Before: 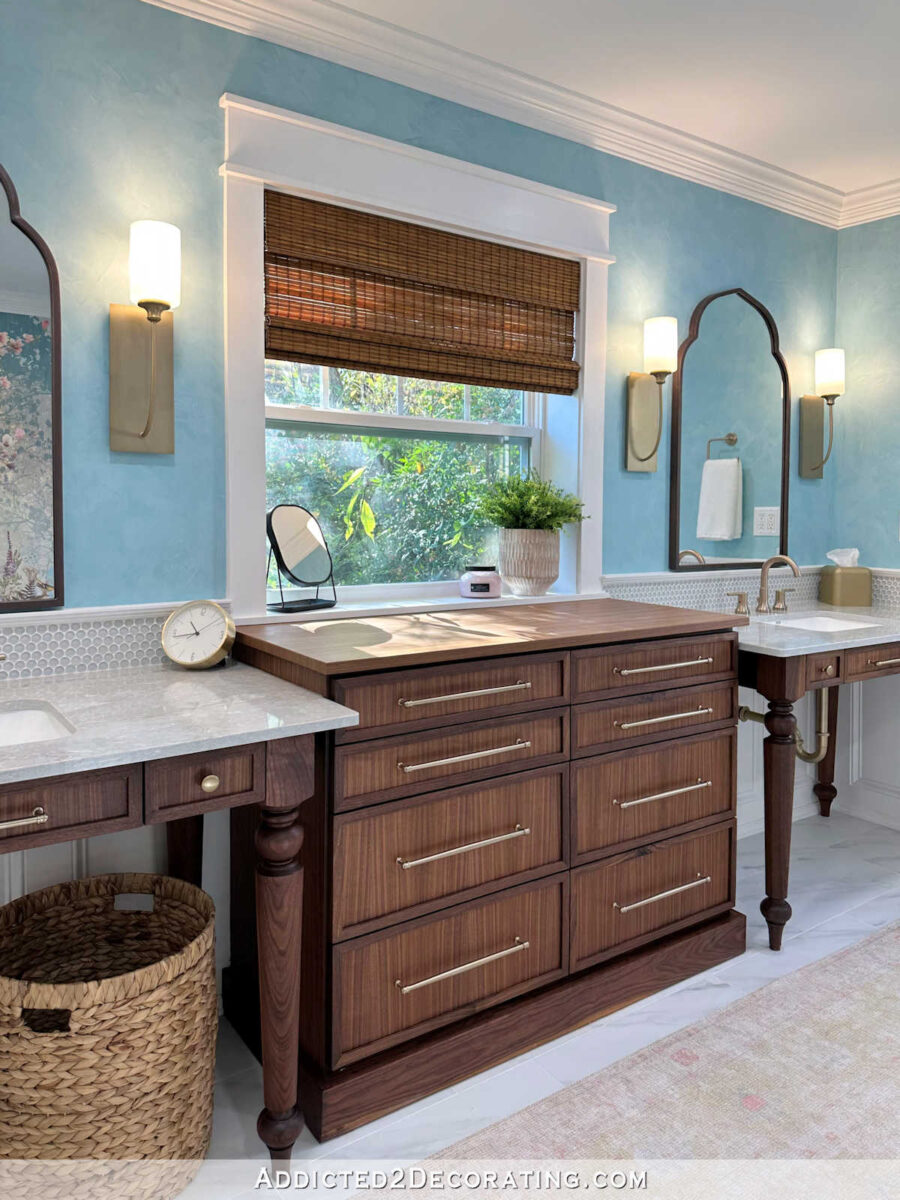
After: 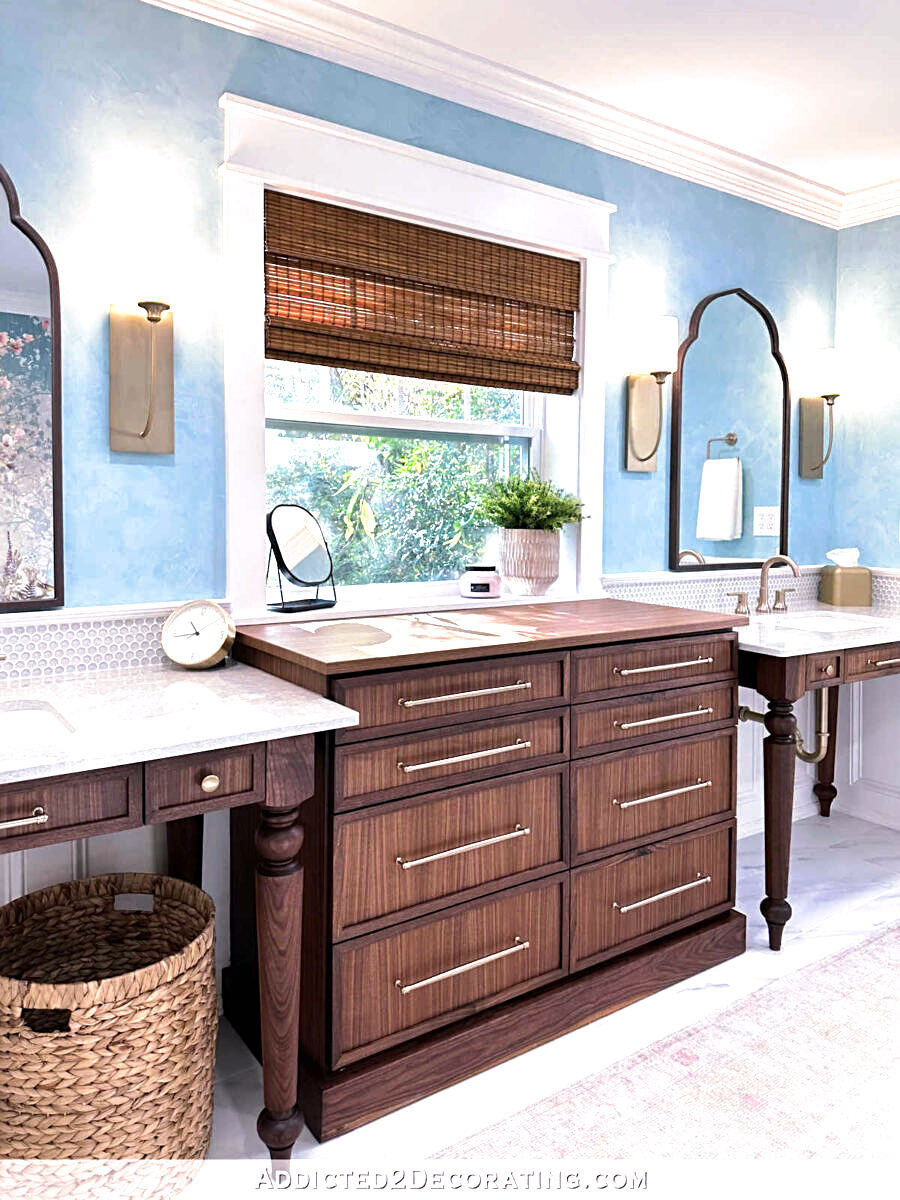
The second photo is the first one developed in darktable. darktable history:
exposure: black level correction 0, exposure 0.5 EV, compensate highlight preservation false
split-toning: shadows › saturation 0.61, highlights › saturation 0.58, balance -28.74, compress 87.36%
tone equalizer: -8 EV -0.417 EV, -7 EV -0.389 EV, -6 EV -0.333 EV, -5 EV -0.222 EV, -3 EV 0.222 EV, -2 EV 0.333 EV, -1 EV 0.389 EV, +0 EV 0.417 EV, edges refinement/feathering 500, mask exposure compensation -1.57 EV, preserve details no
sharpen: radius 2.529, amount 0.323
white balance: red 1.05, blue 1.072
